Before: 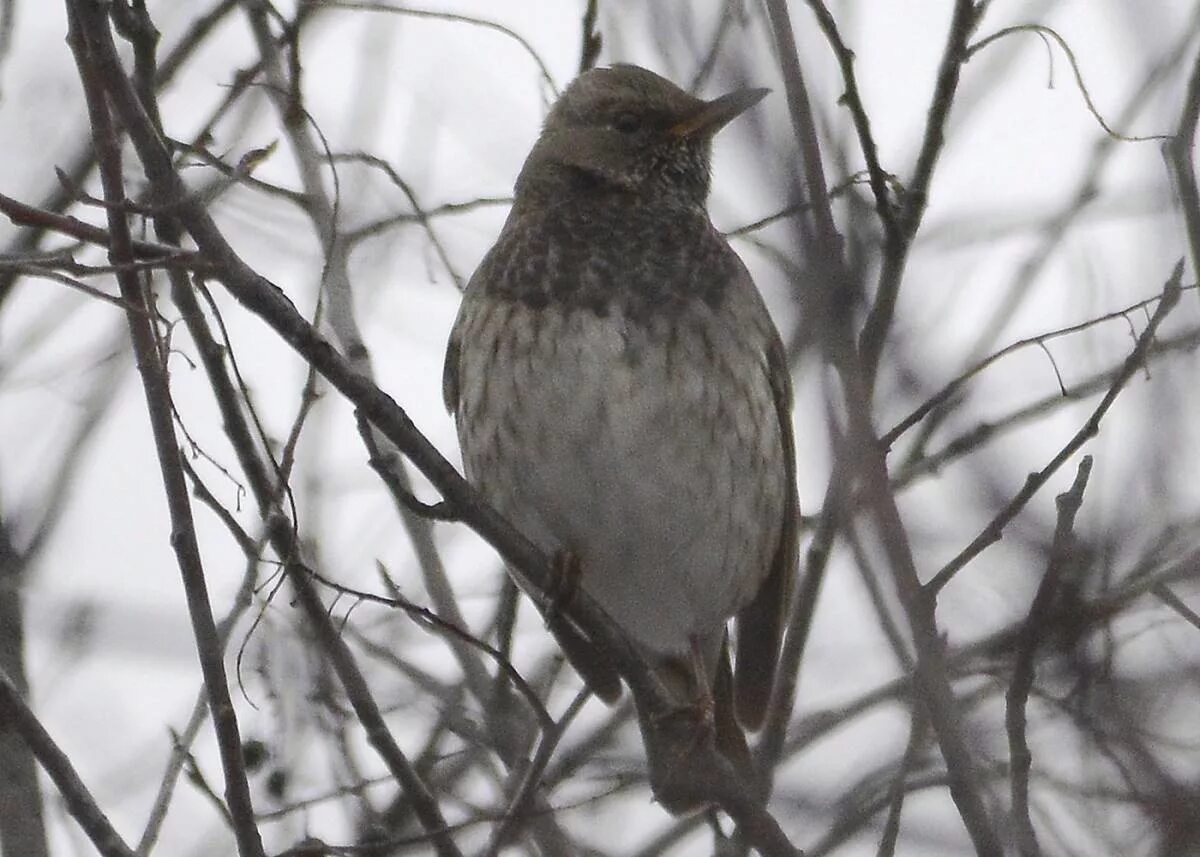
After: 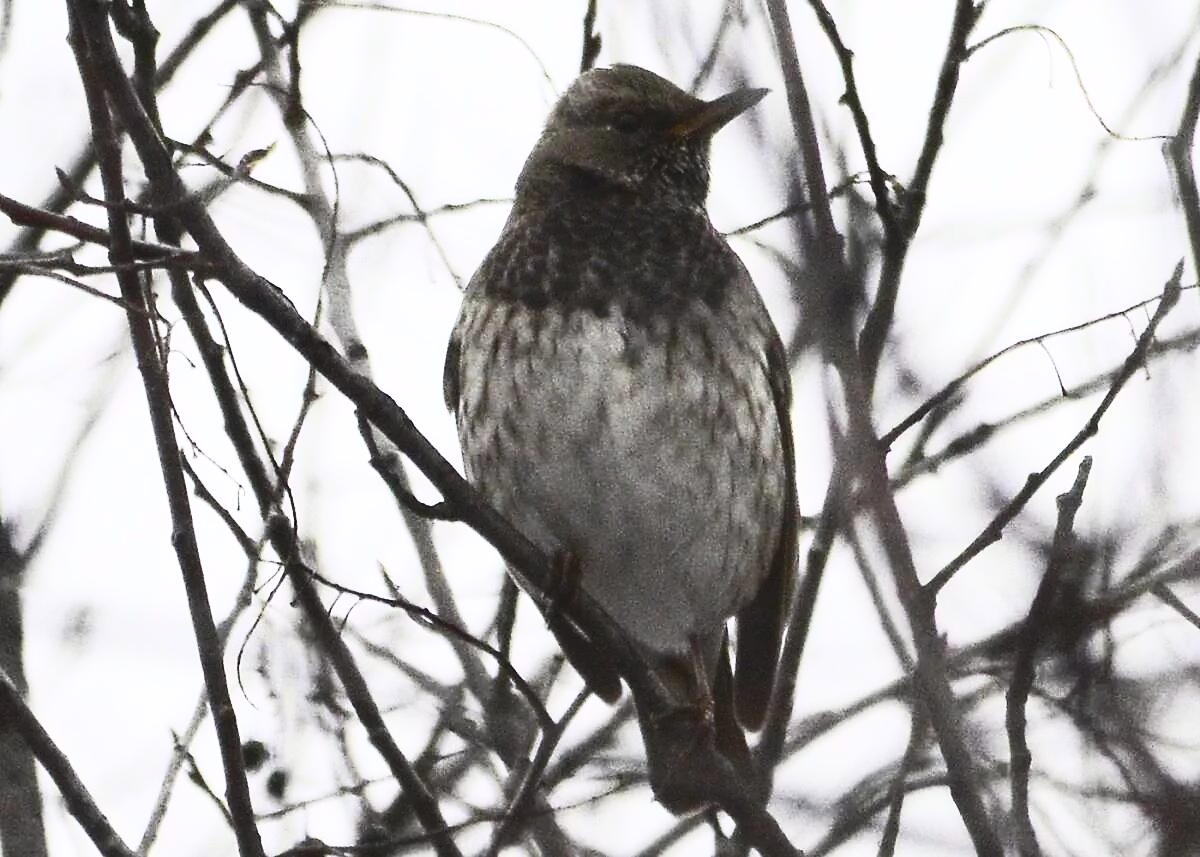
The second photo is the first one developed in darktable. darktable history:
contrast brightness saturation: contrast 0.631, brightness 0.336, saturation 0.143
color zones: curves: ch1 [(0, 0.469) (0.001, 0.469) (0.12, 0.446) (0.248, 0.469) (0.5, 0.5) (0.748, 0.5) (0.999, 0.469) (1, 0.469)]
